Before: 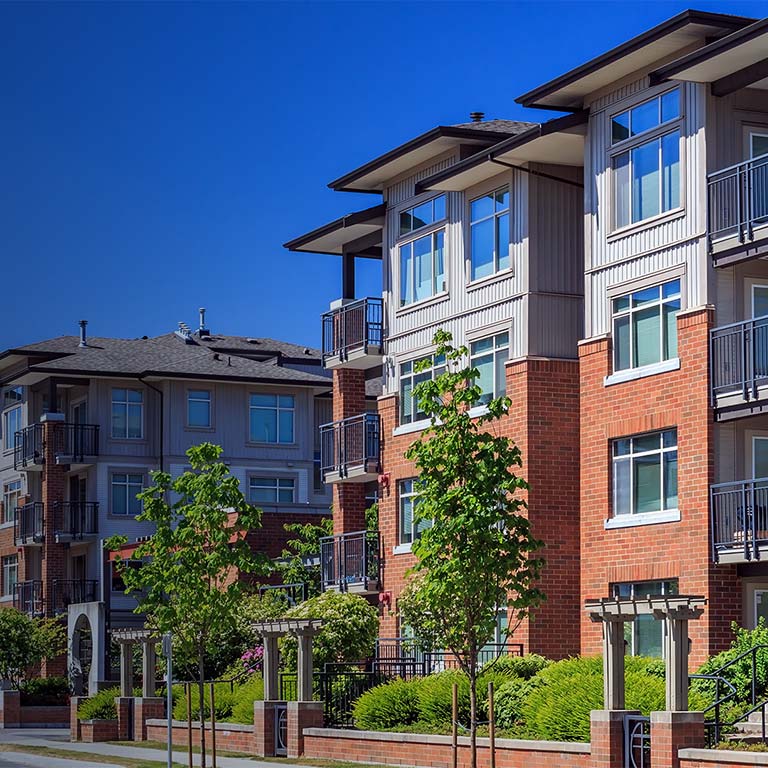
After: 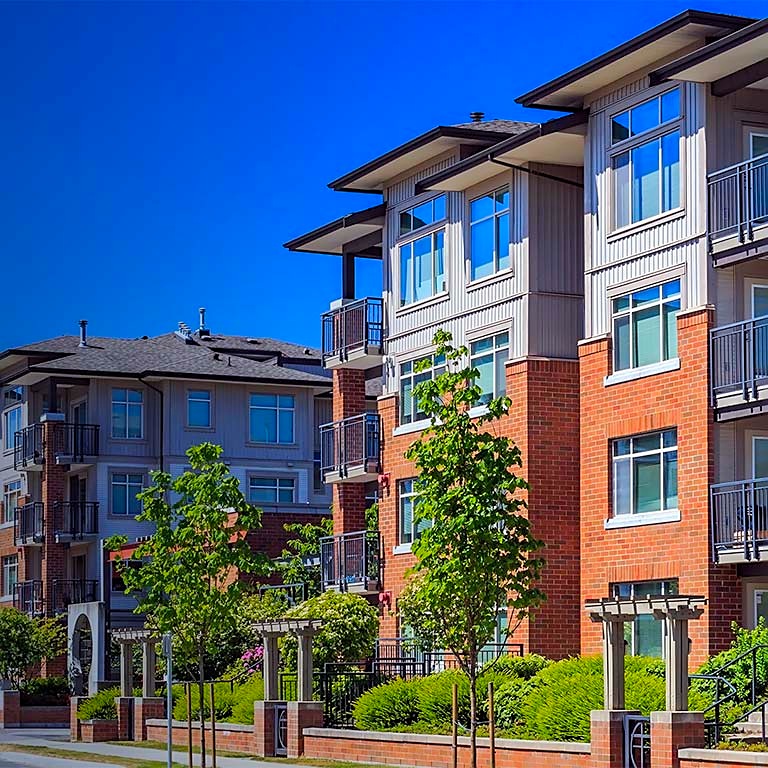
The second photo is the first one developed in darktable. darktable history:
sharpen: radius 1.864, amount 0.398, threshold 1.271
color balance rgb: perceptual saturation grading › global saturation 25%, perceptual brilliance grading › mid-tones 10%, perceptual brilliance grading › shadows 15%, global vibrance 20%
